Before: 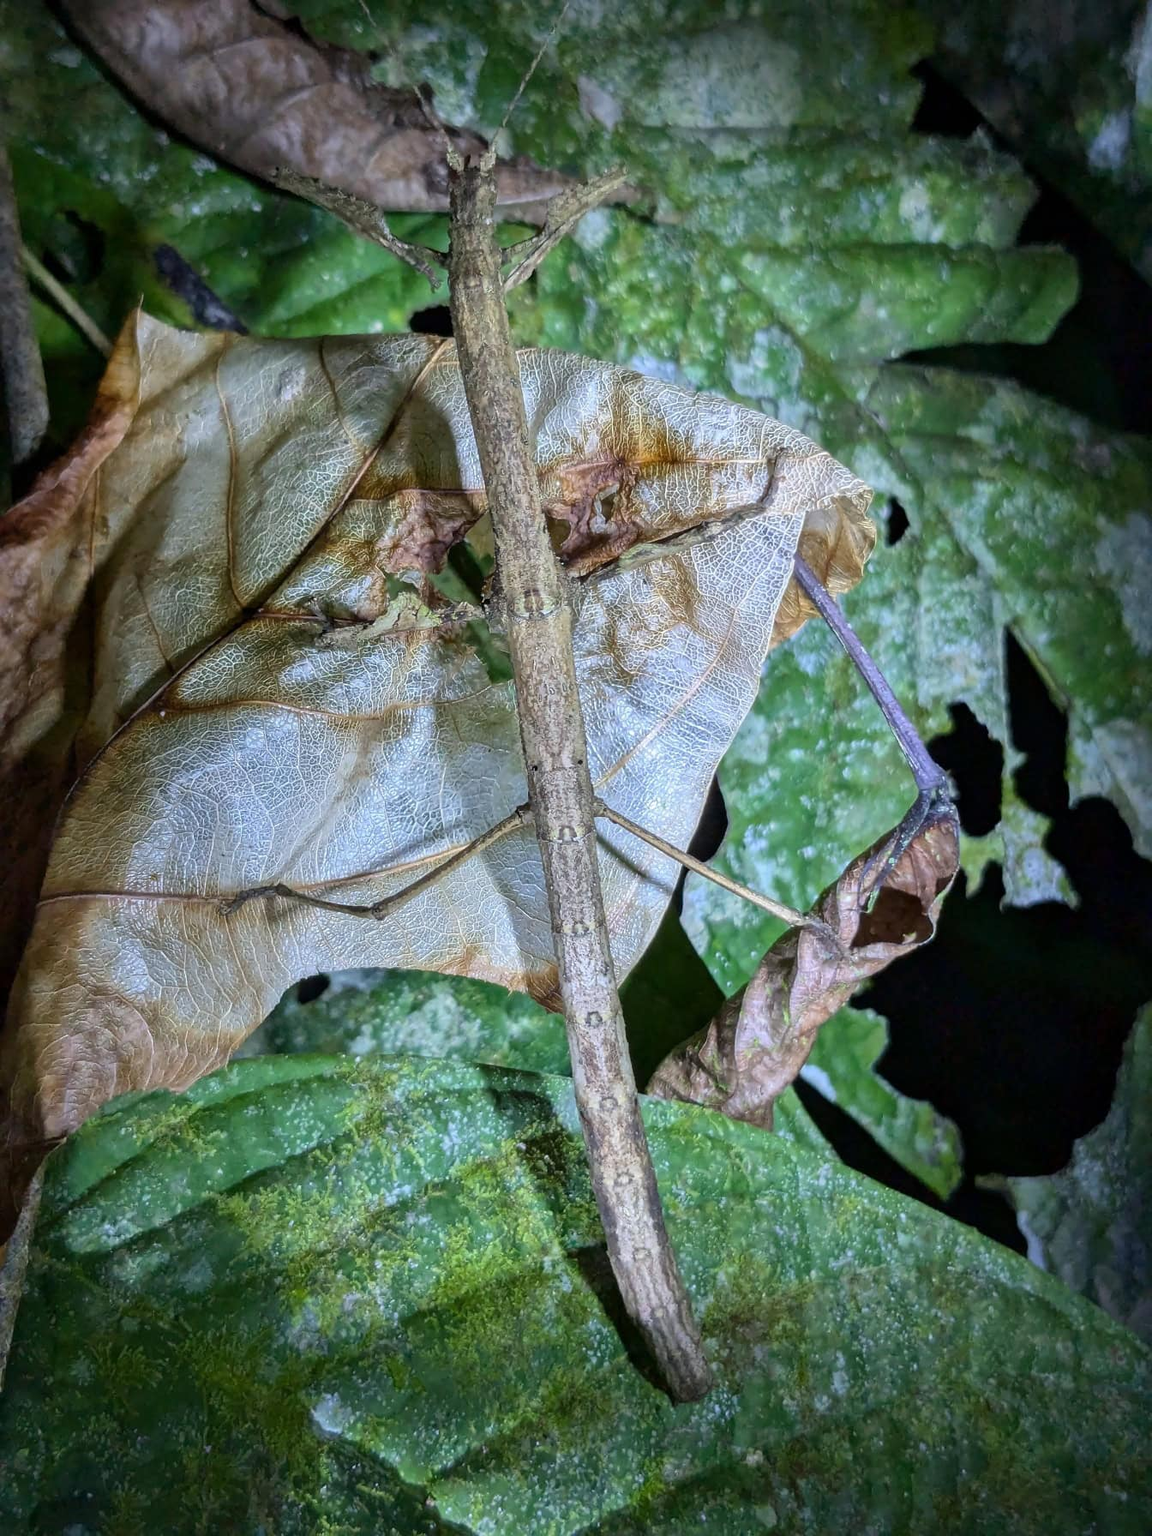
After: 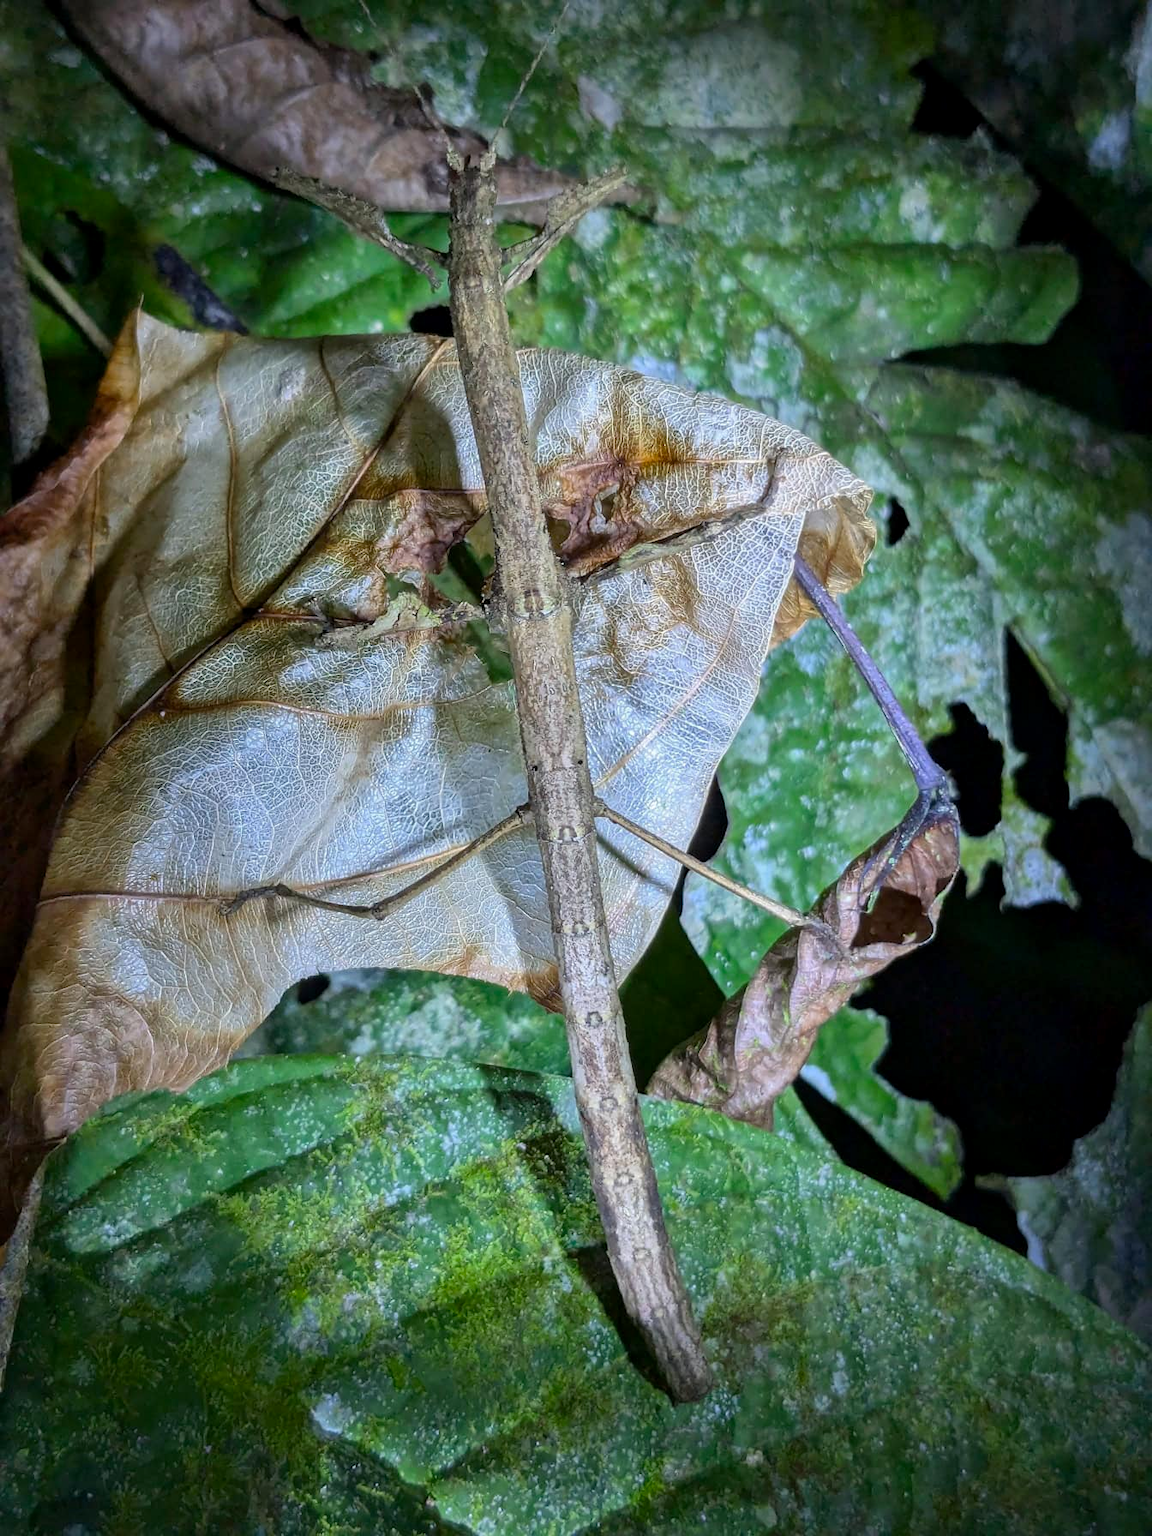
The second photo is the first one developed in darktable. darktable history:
exposure: black level correction 0.001, compensate highlight preservation false
vibrance: vibrance 100%
